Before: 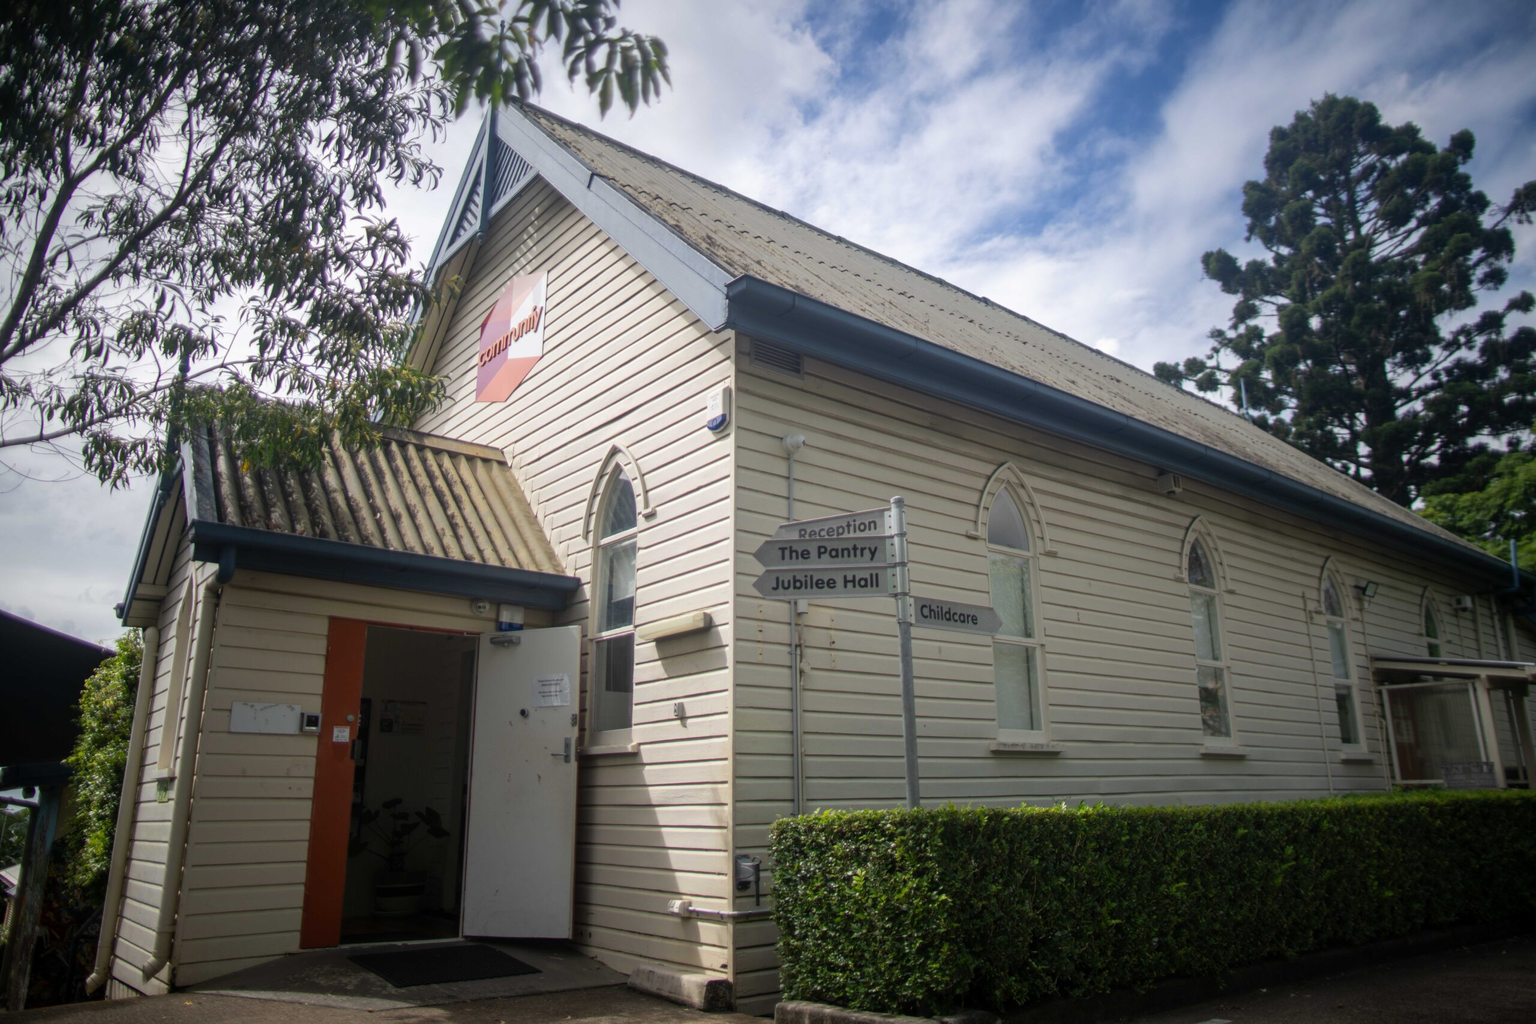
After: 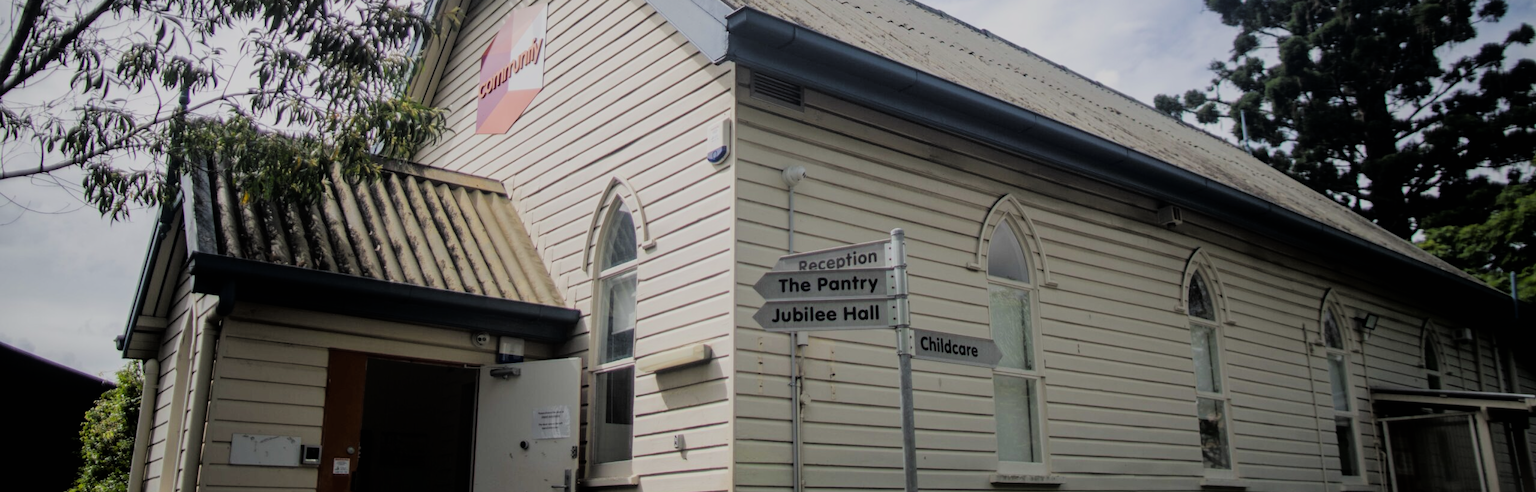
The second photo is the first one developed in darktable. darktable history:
filmic rgb: black relative exposure -7.15 EV, white relative exposure 5.38 EV, hardness 3.03
crop and rotate: top 26.221%, bottom 25.698%
tone curve: curves: ch0 [(0, 0) (0.003, 0.003) (0.011, 0.003) (0.025, 0.007) (0.044, 0.014) (0.069, 0.02) (0.1, 0.03) (0.136, 0.054) (0.177, 0.099) (0.224, 0.156) (0.277, 0.227) (0.335, 0.302) (0.399, 0.375) (0.468, 0.456) (0.543, 0.54) (0.623, 0.625) (0.709, 0.717) (0.801, 0.807) (0.898, 0.895) (1, 1)], color space Lab, linked channels, preserve colors none
